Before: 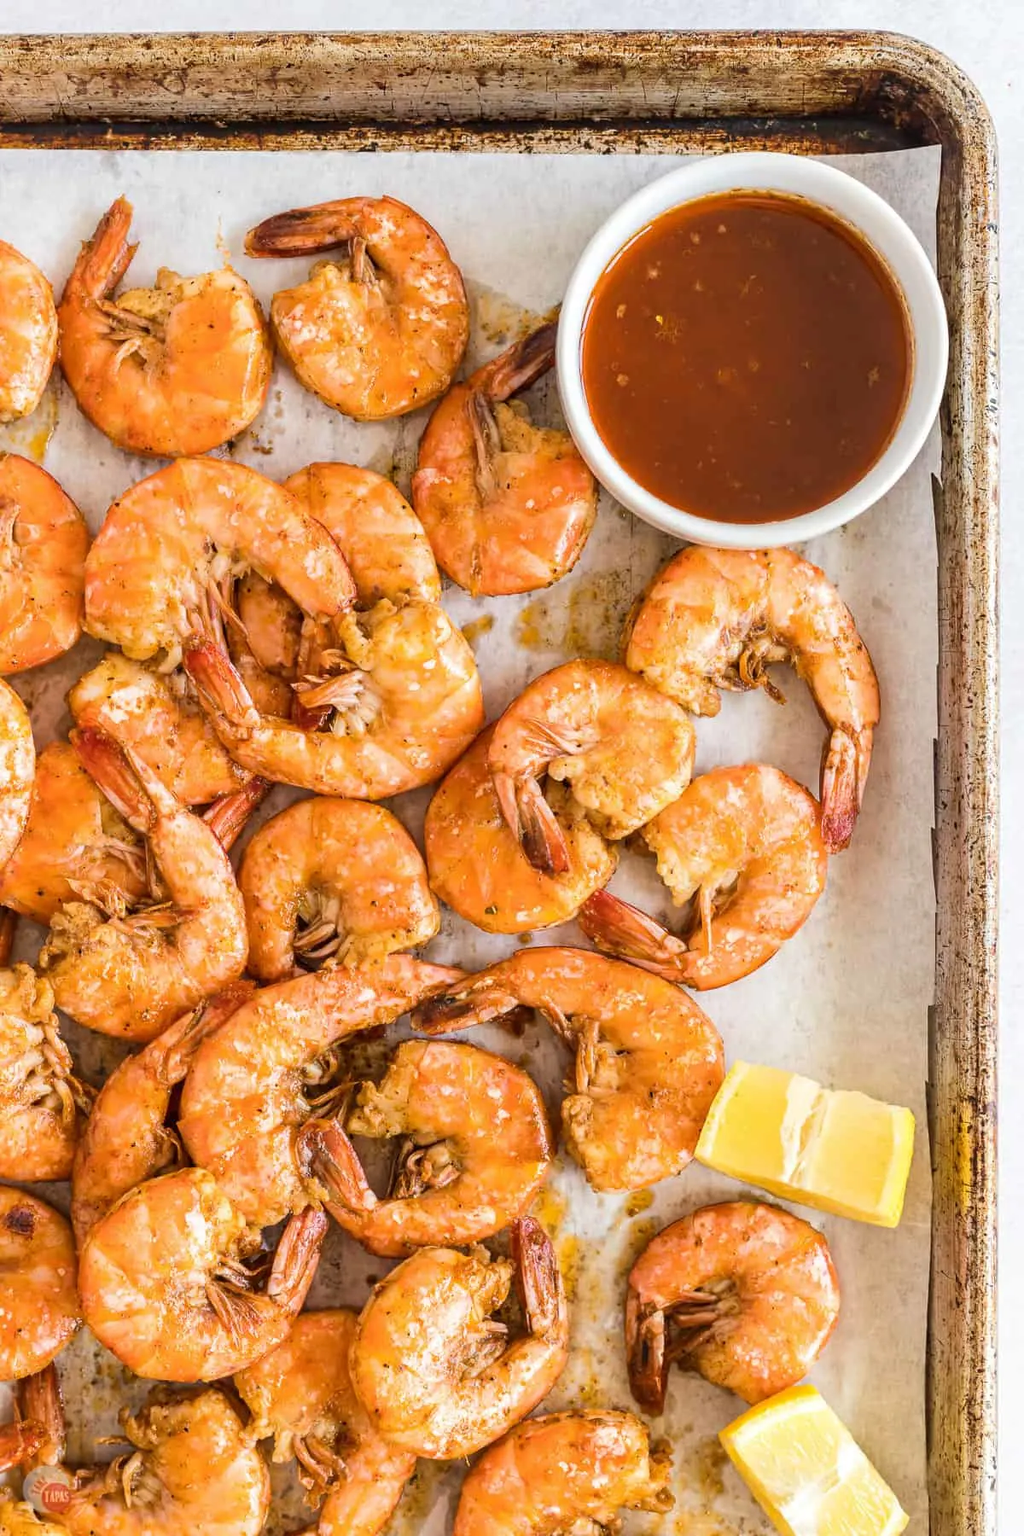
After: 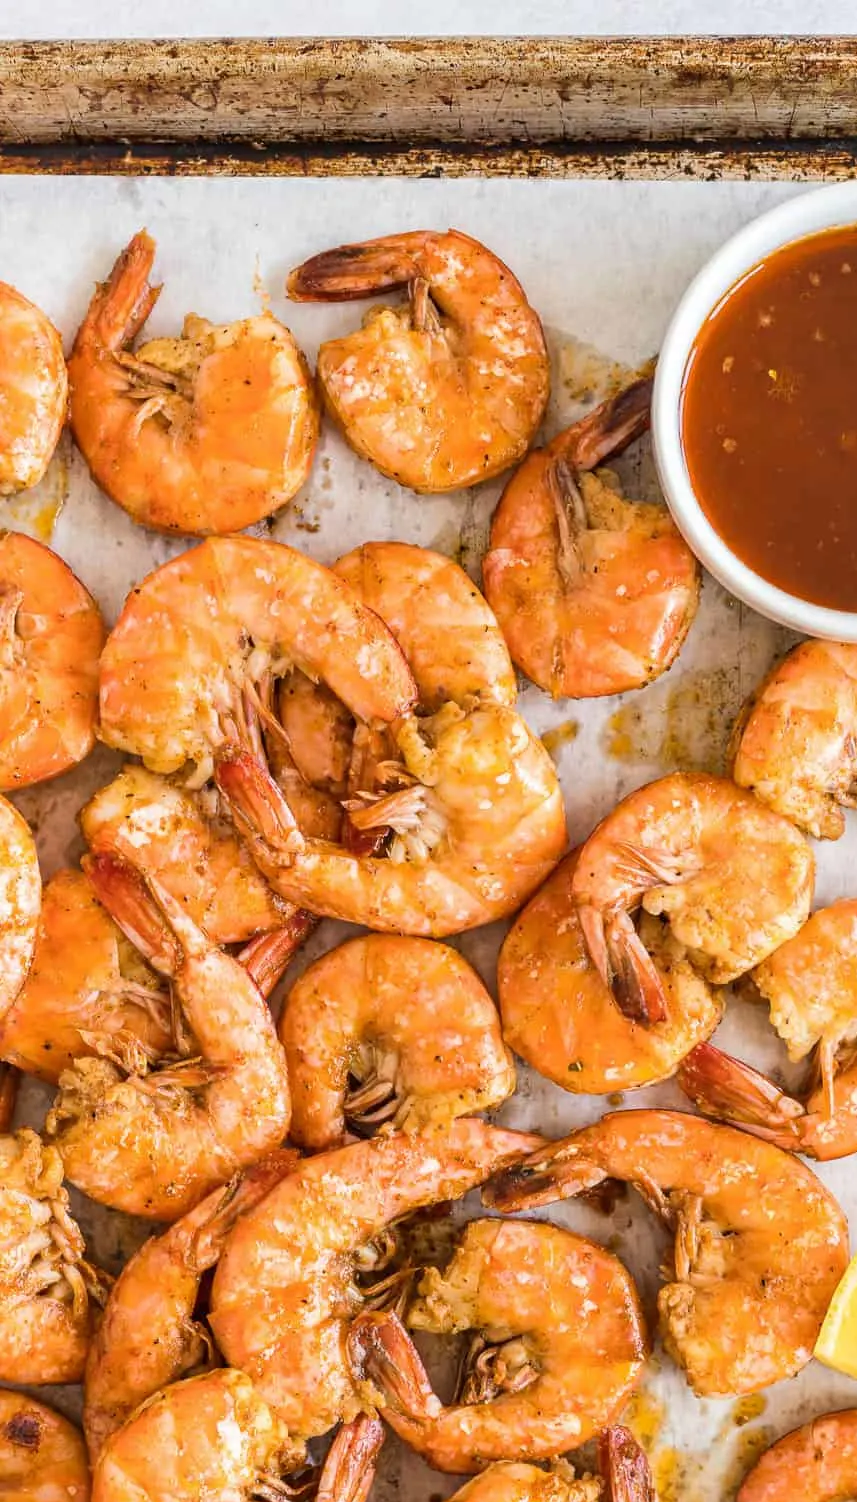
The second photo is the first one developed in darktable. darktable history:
crop: right 28.57%, bottom 16.513%
